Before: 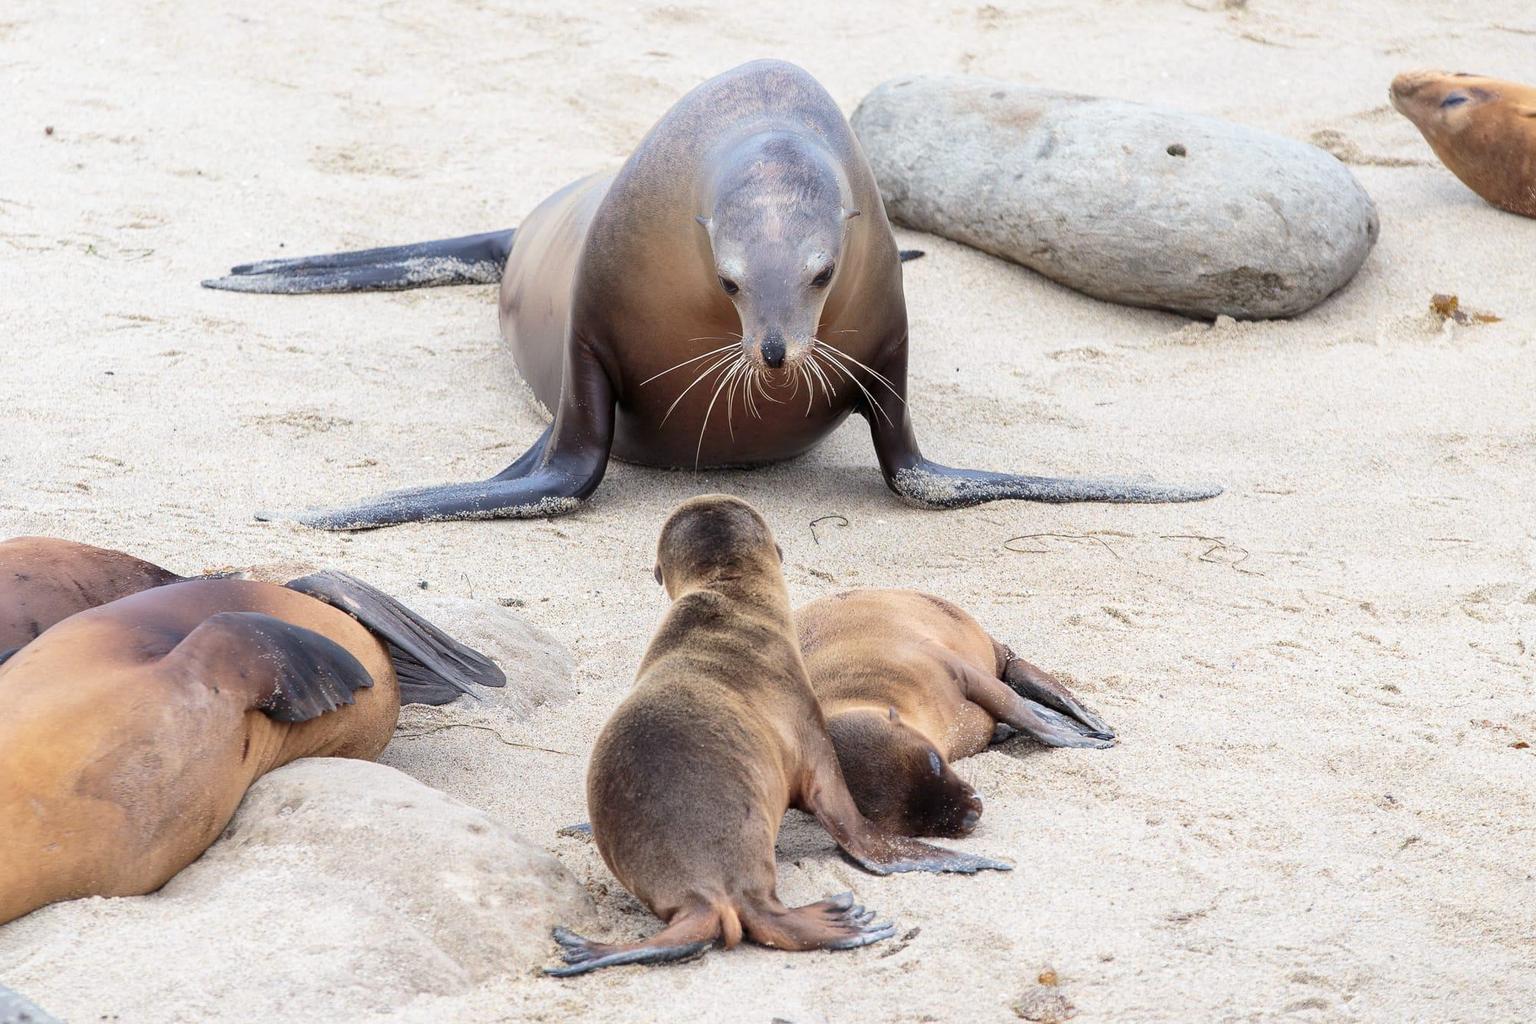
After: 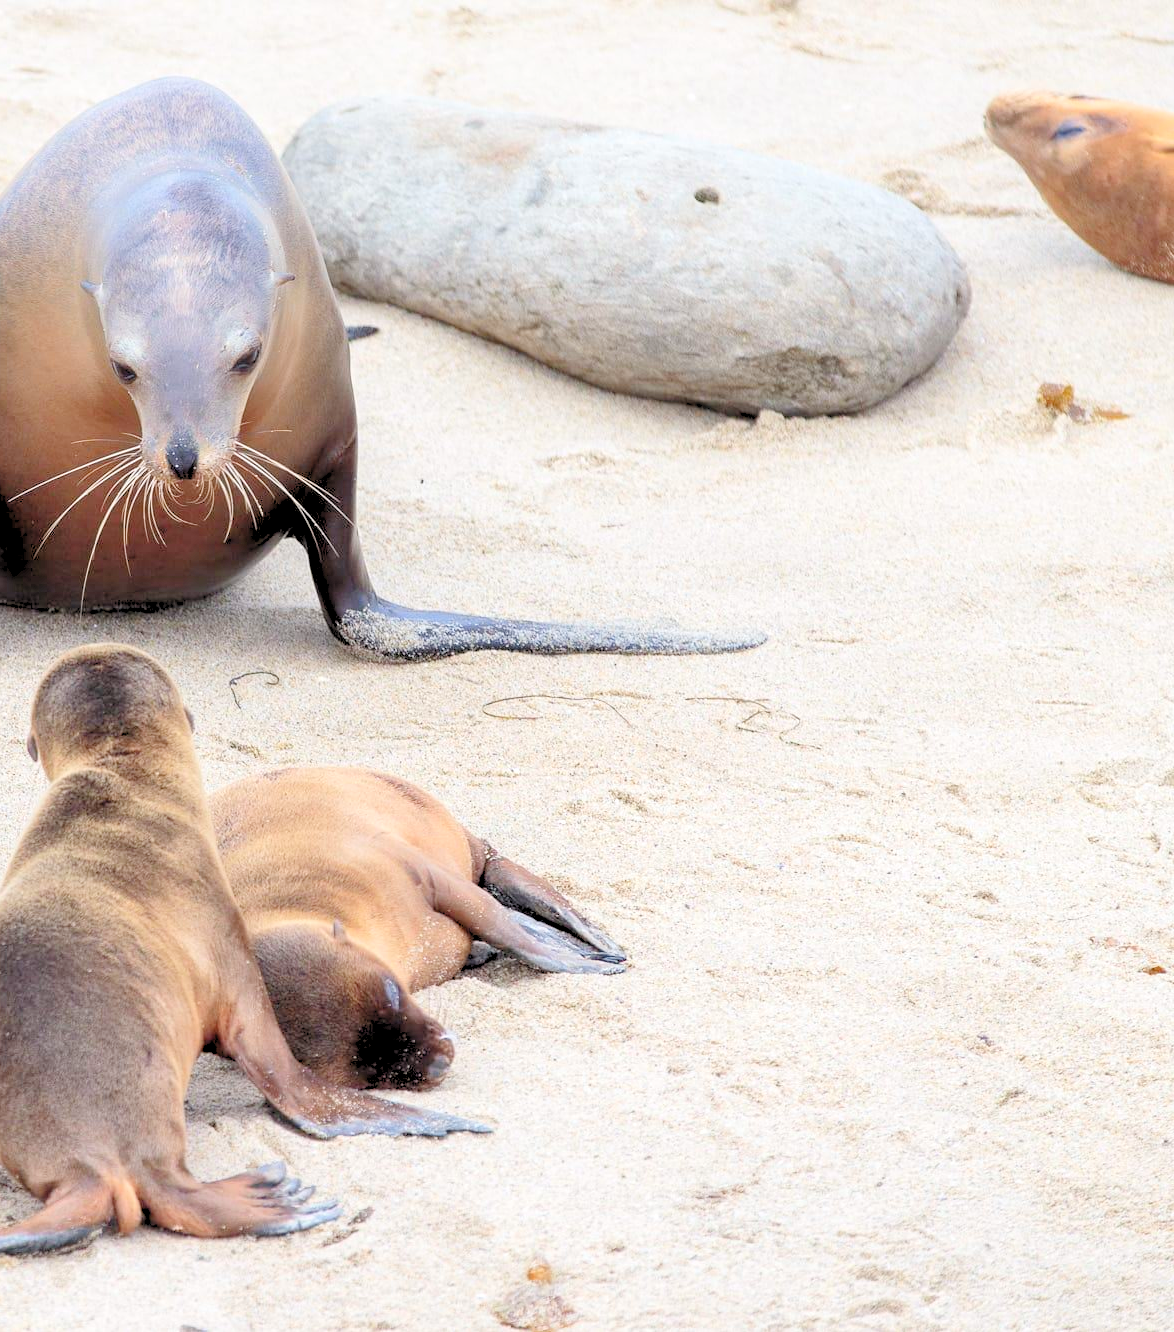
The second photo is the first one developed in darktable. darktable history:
crop: left 41.26%
levels: levels [0.072, 0.414, 0.976]
